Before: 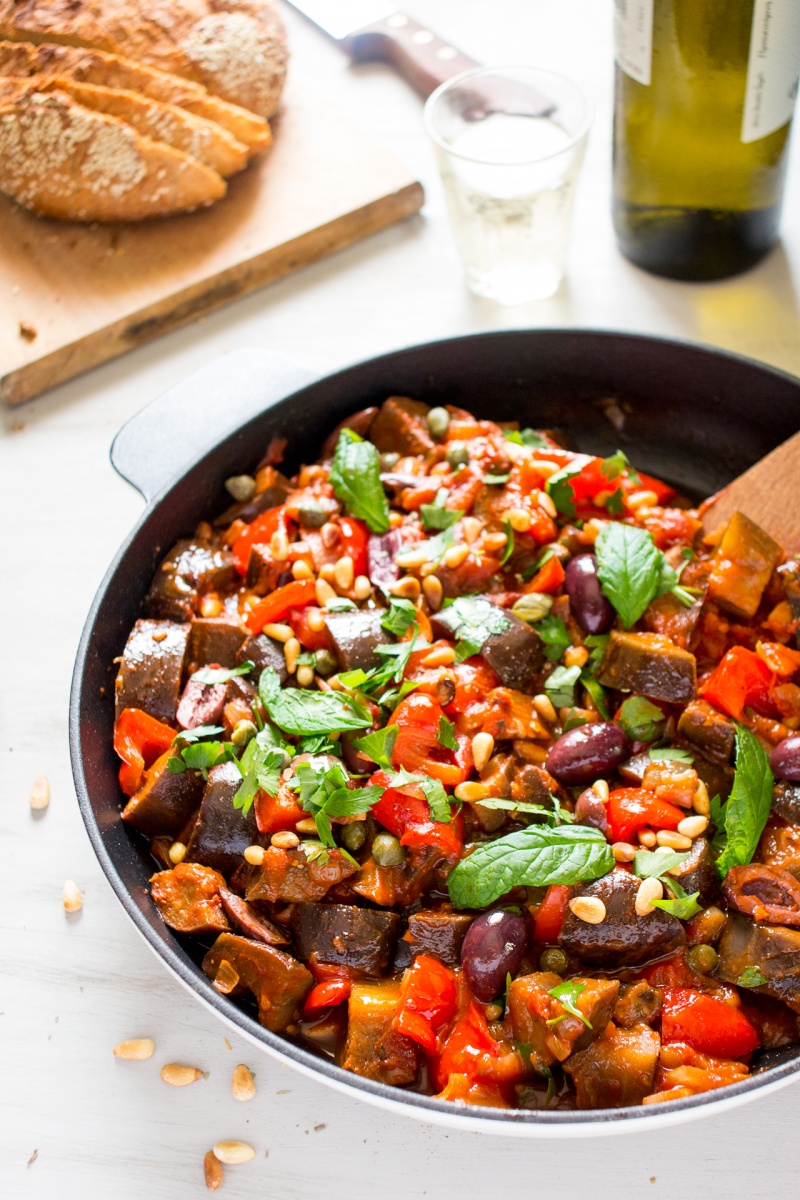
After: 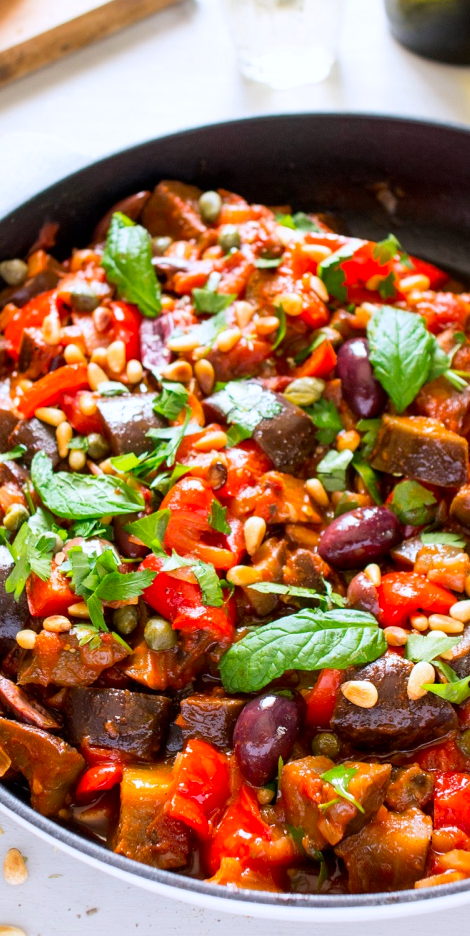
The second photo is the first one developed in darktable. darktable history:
color calibration: gray › normalize channels true, illuminant as shot in camera, x 0.358, y 0.373, temperature 4628.91 K, gamut compression 0.012
crop and rotate: left 28.561%, top 18.035%, right 12.648%, bottom 3.932%
contrast brightness saturation: saturation 0.128
